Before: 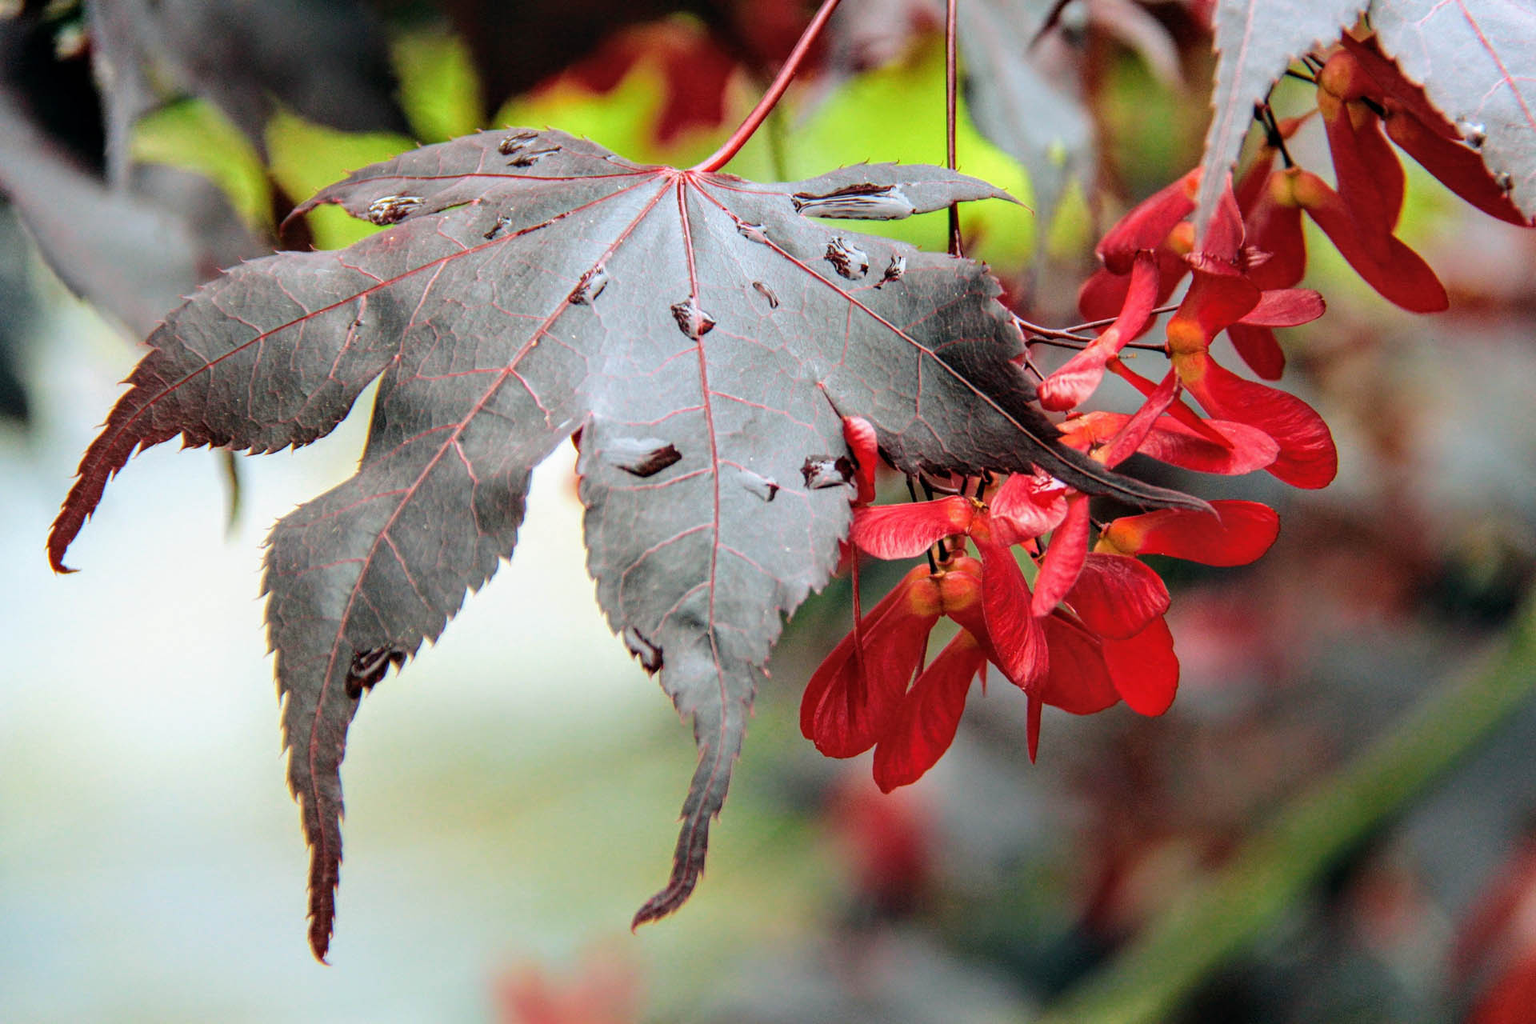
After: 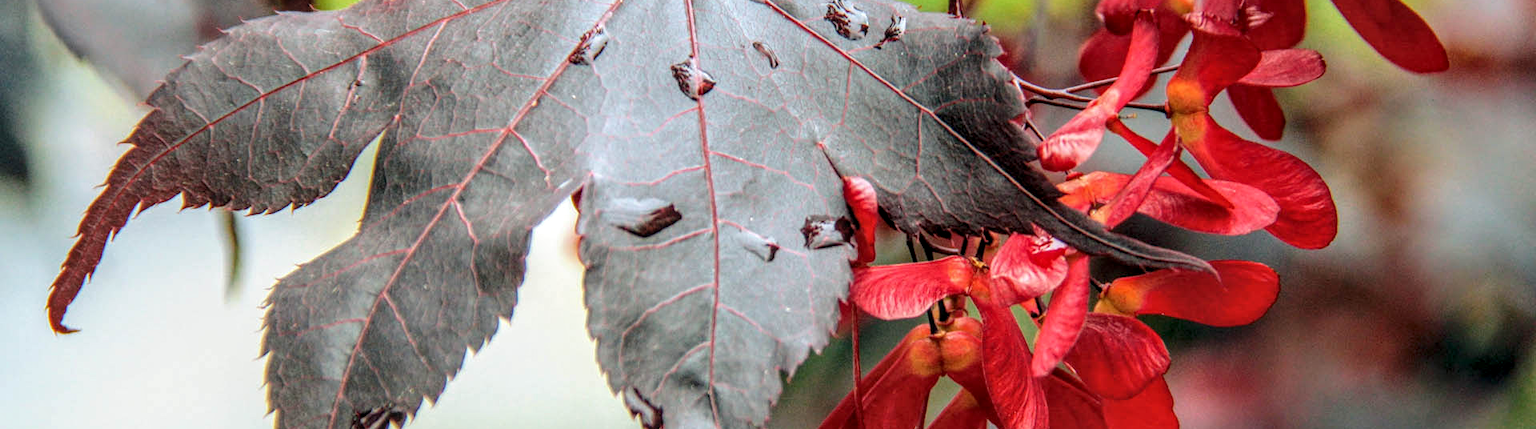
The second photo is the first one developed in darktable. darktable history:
crop and rotate: top 23.47%, bottom 34.559%
local contrast: highlights 3%, shadows 7%, detail 133%
